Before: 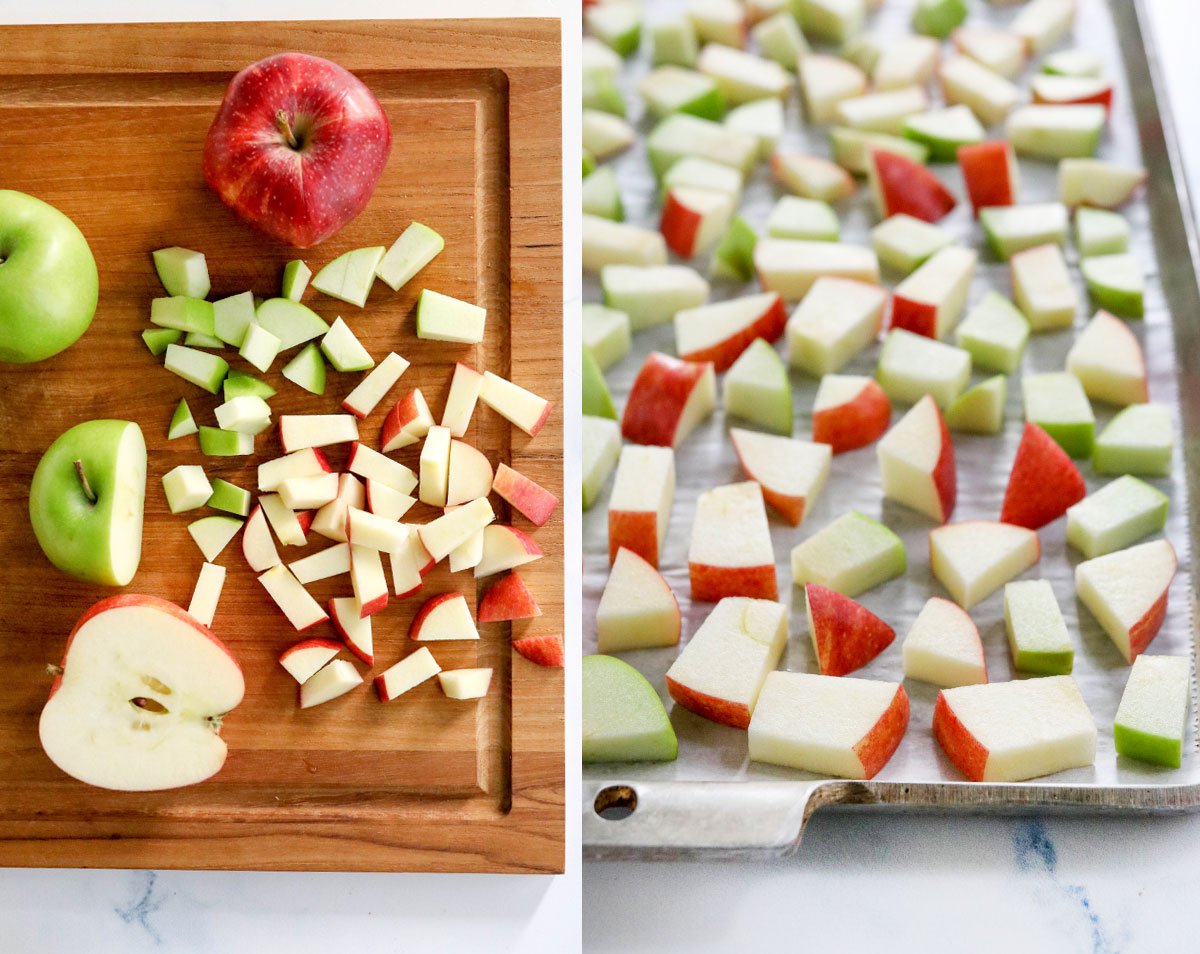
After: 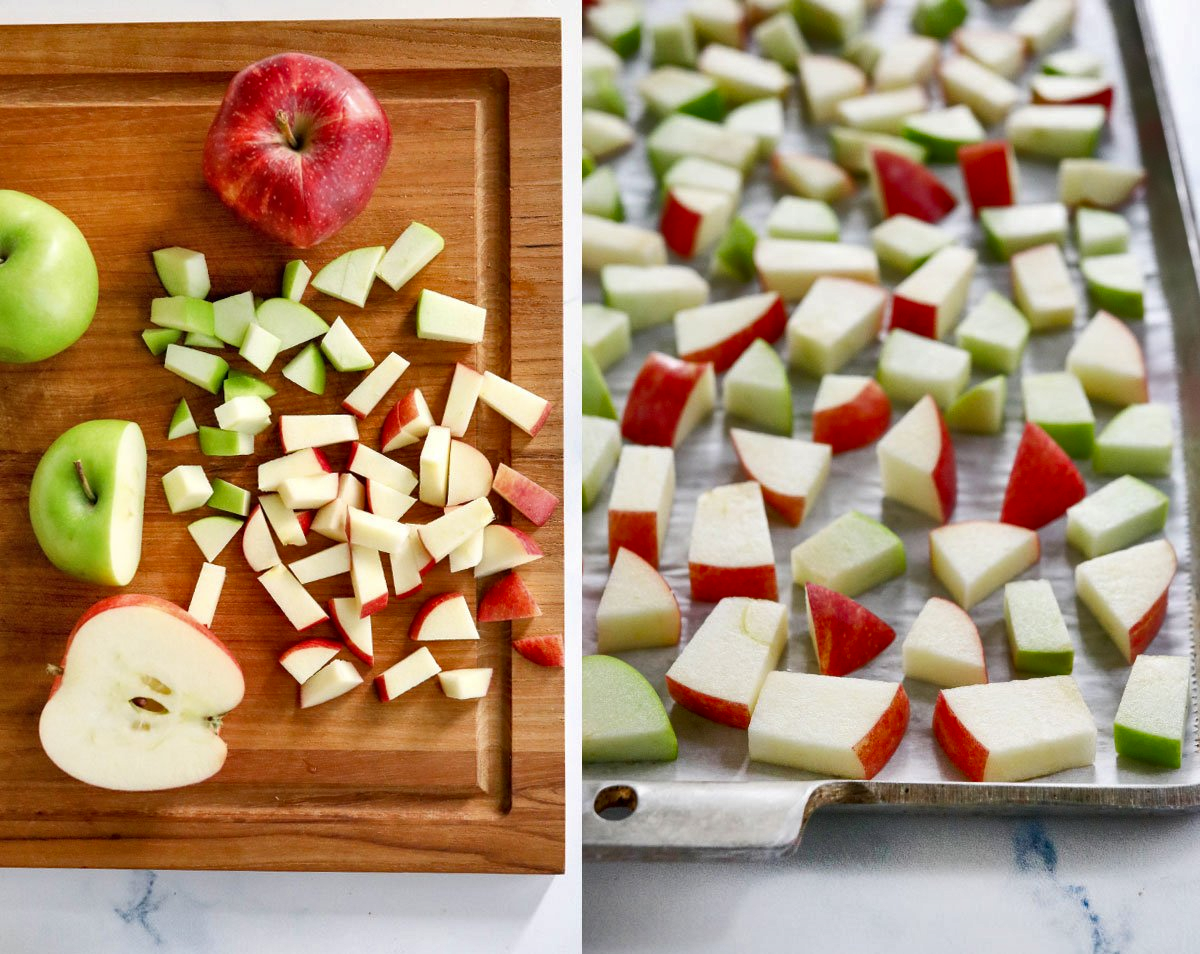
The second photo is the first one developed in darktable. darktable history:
shadows and highlights: radius 101.65, shadows 50.36, highlights -64.28, soften with gaussian
